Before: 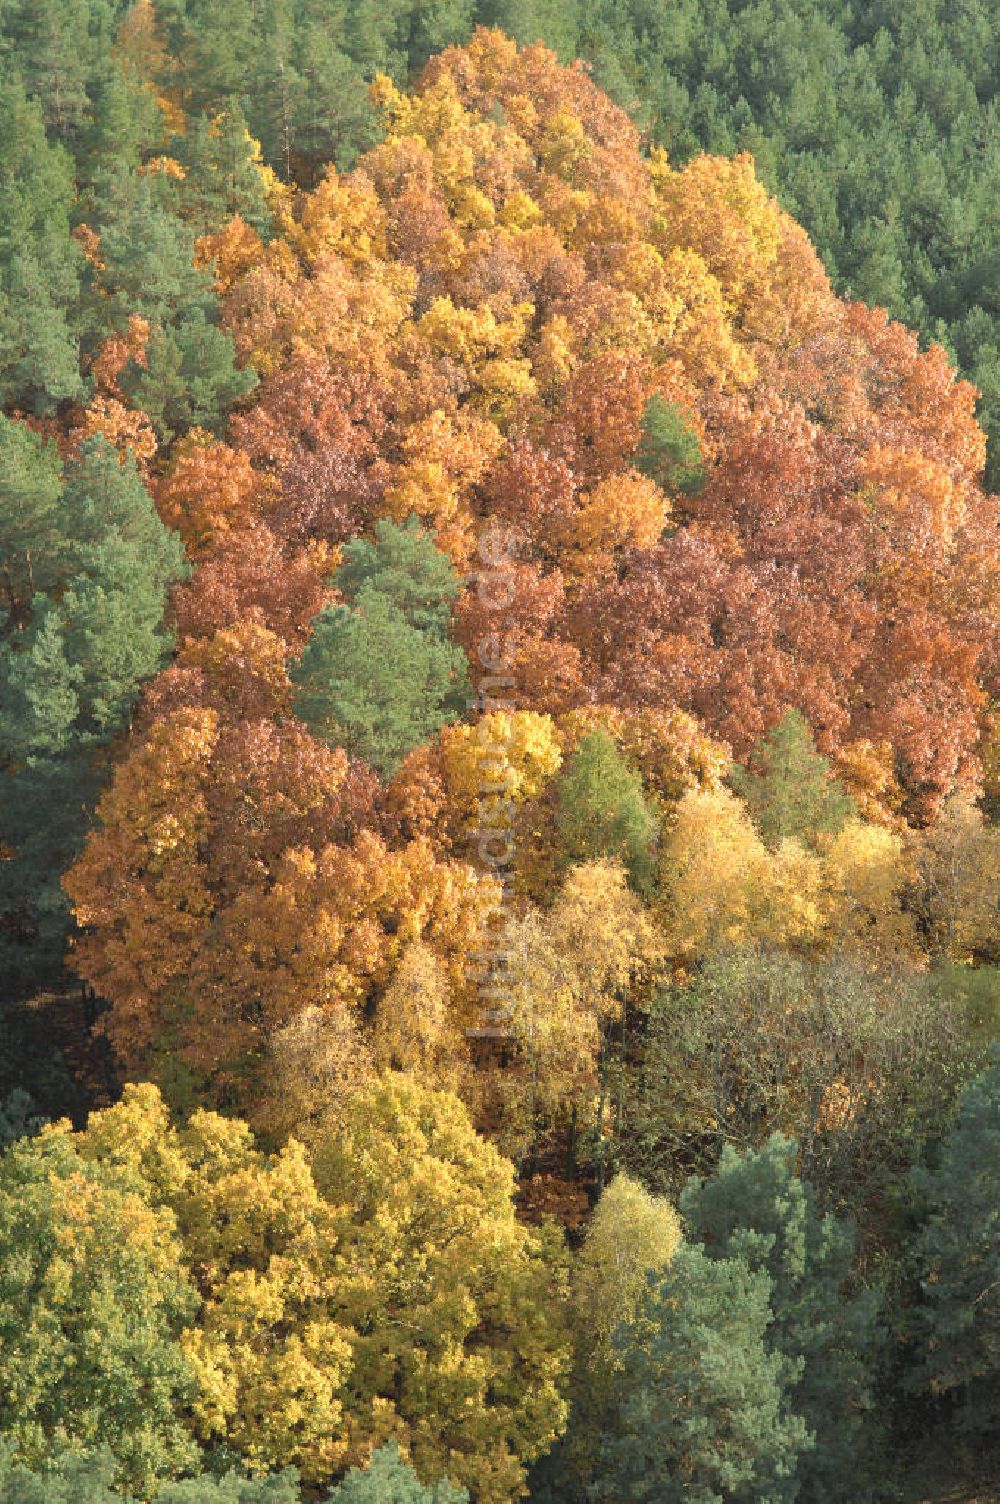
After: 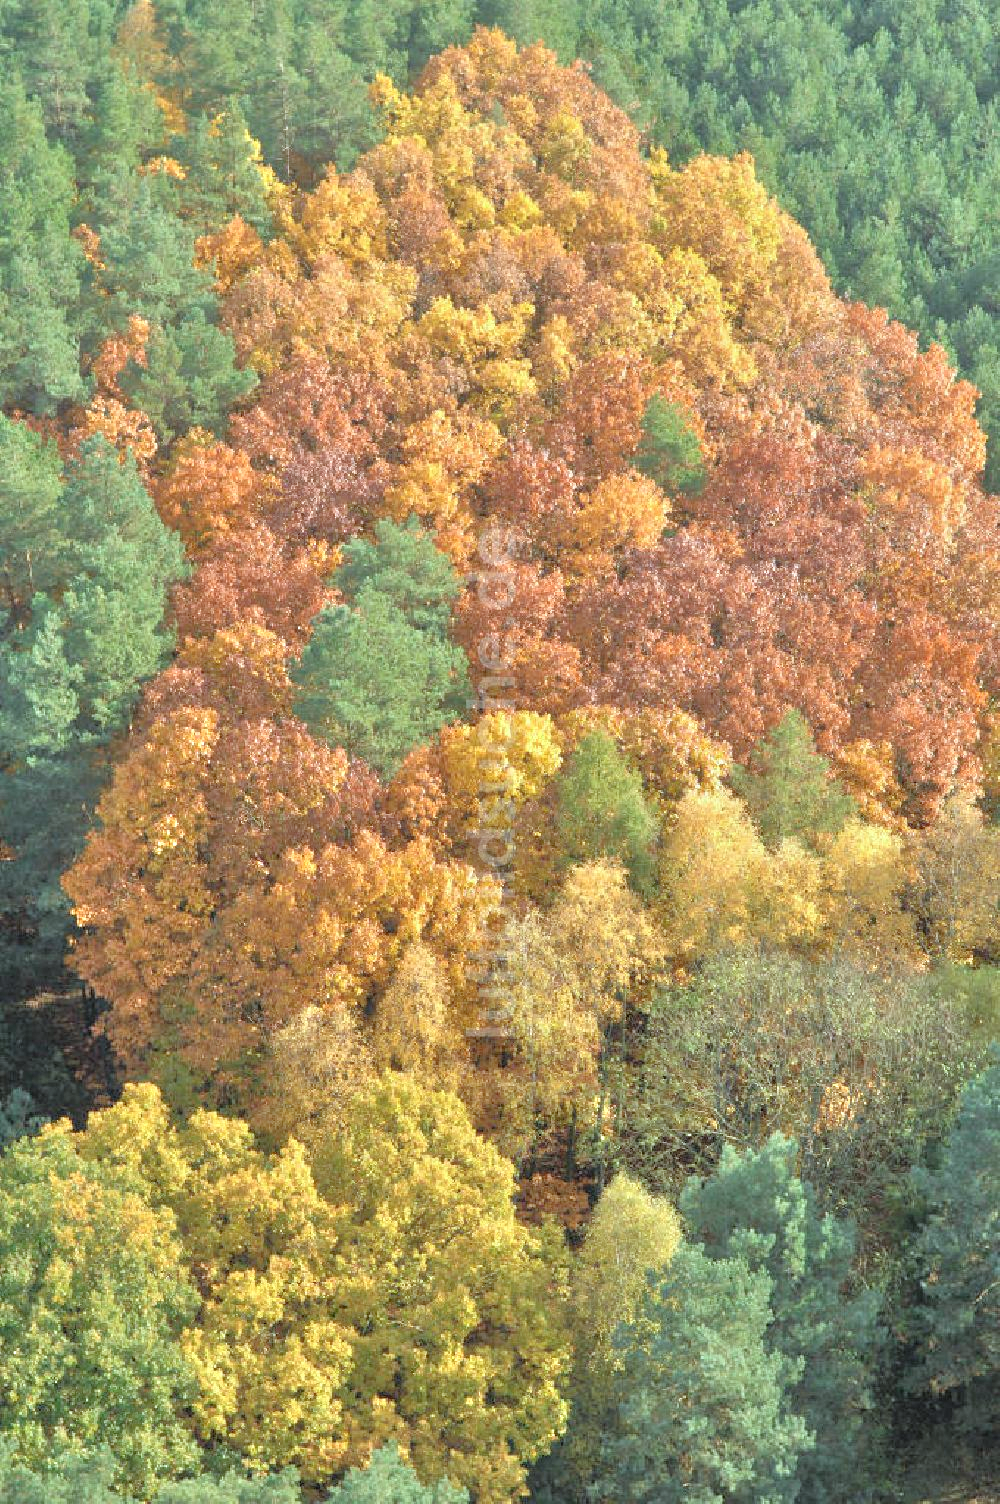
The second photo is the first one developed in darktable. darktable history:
tone equalizer: -7 EV 0.15 EV, -6 EV 0.6 EV, -5 EV 1.15 EV, -4 EV 1.33 EV, -3 EV 1.15 EV, -2 EV 0.6 EV, -1 EV 0.15 EV, mask exposure compensation -0.5 EV
color calibration: illuminant Planckian (black body), adaptation linear Bradford (ICC v4), x 0.364, y 0.367, temperature 4417.56 K, saturation algorithm version 1 (2020)
